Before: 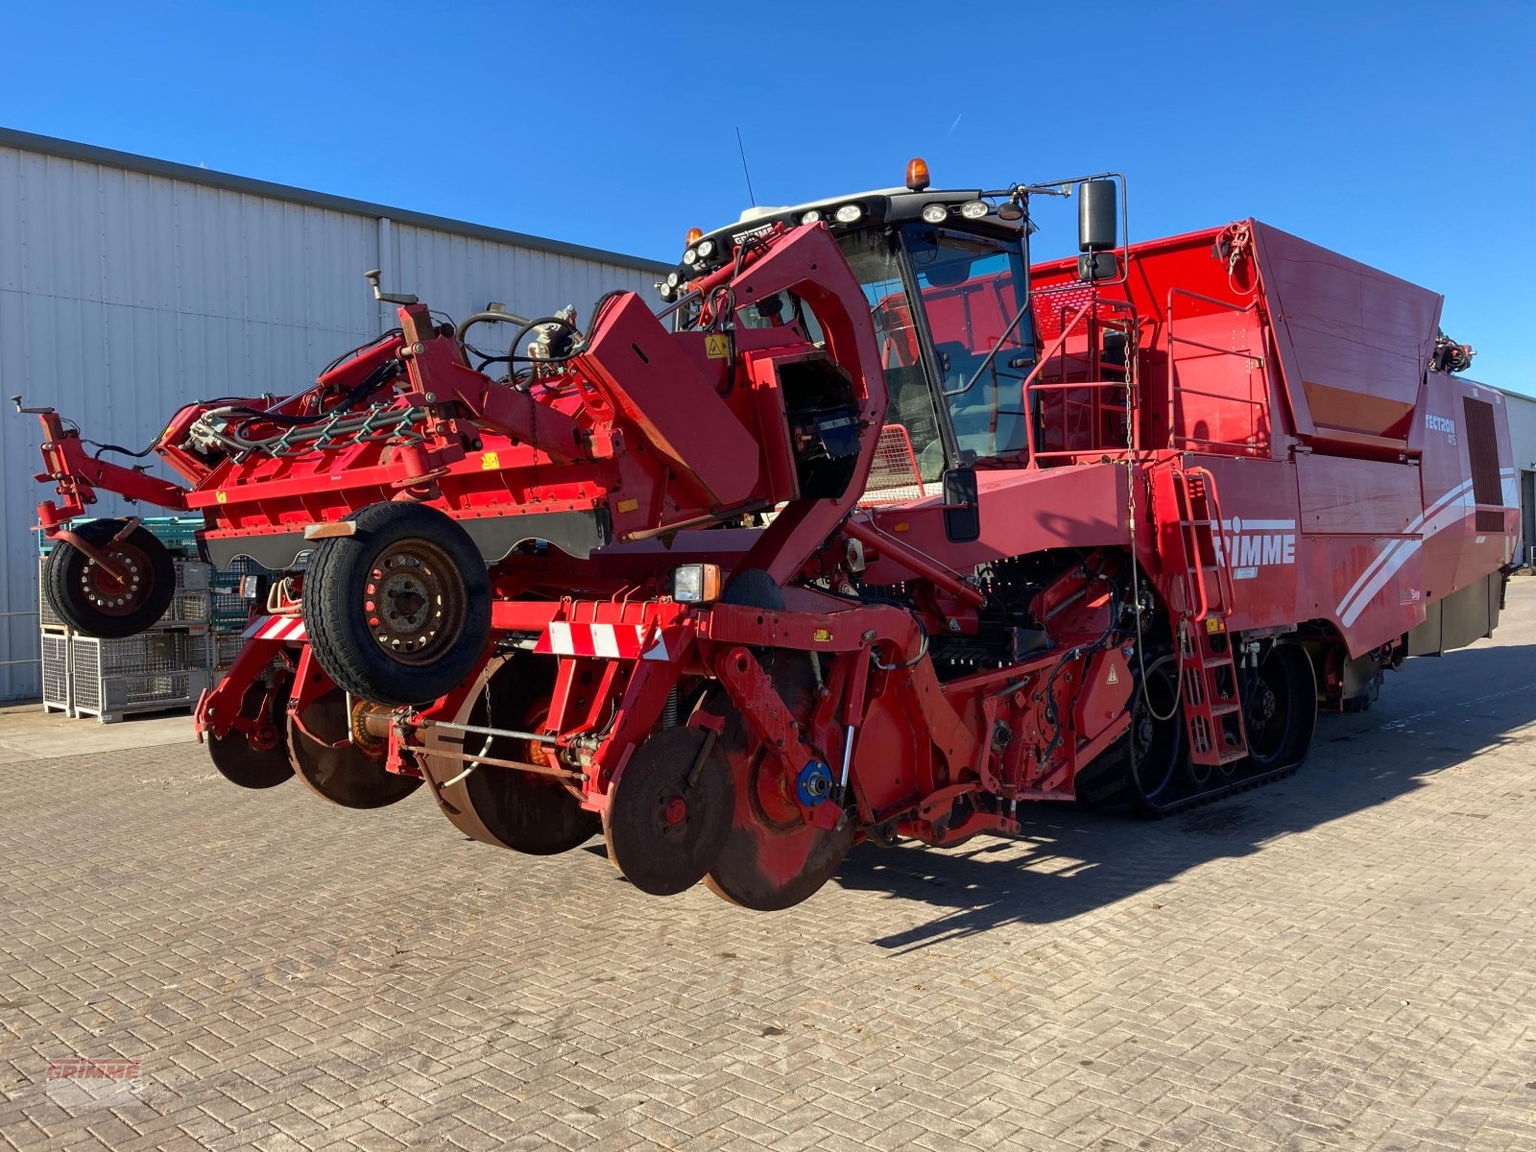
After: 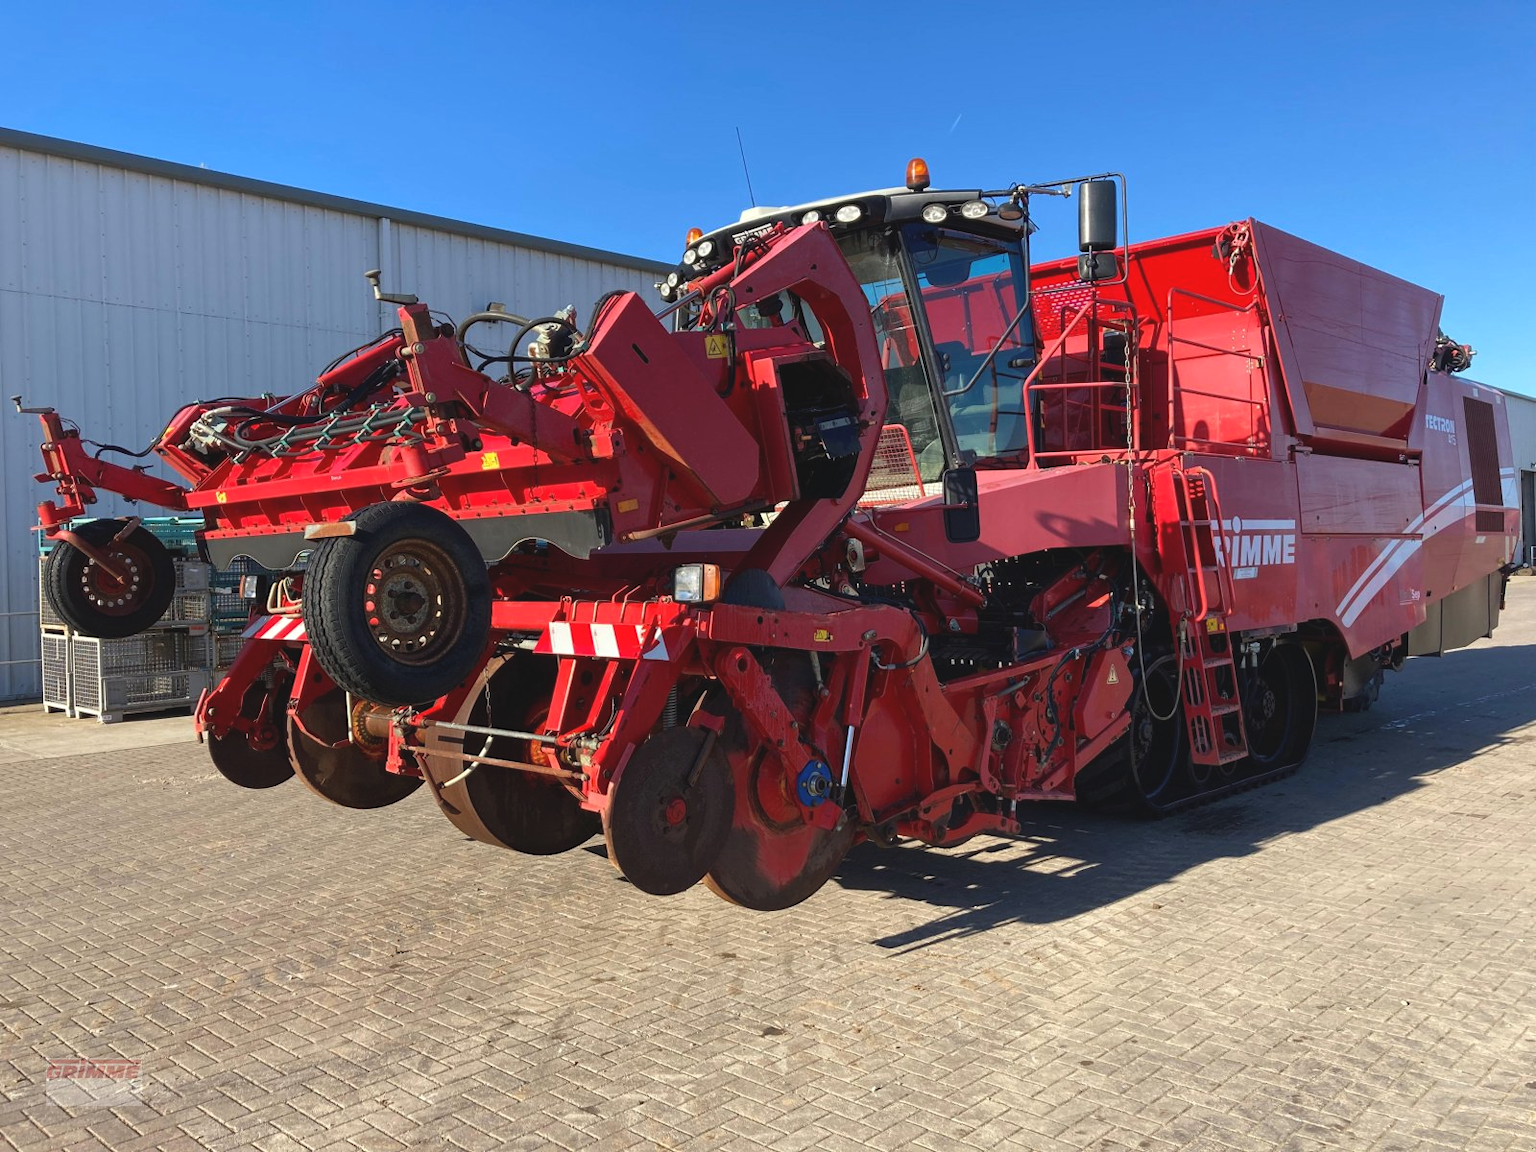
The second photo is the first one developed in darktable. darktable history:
exposure: black level correction -0.007, exposure 0.066 EV, compensate highlight preservation false
